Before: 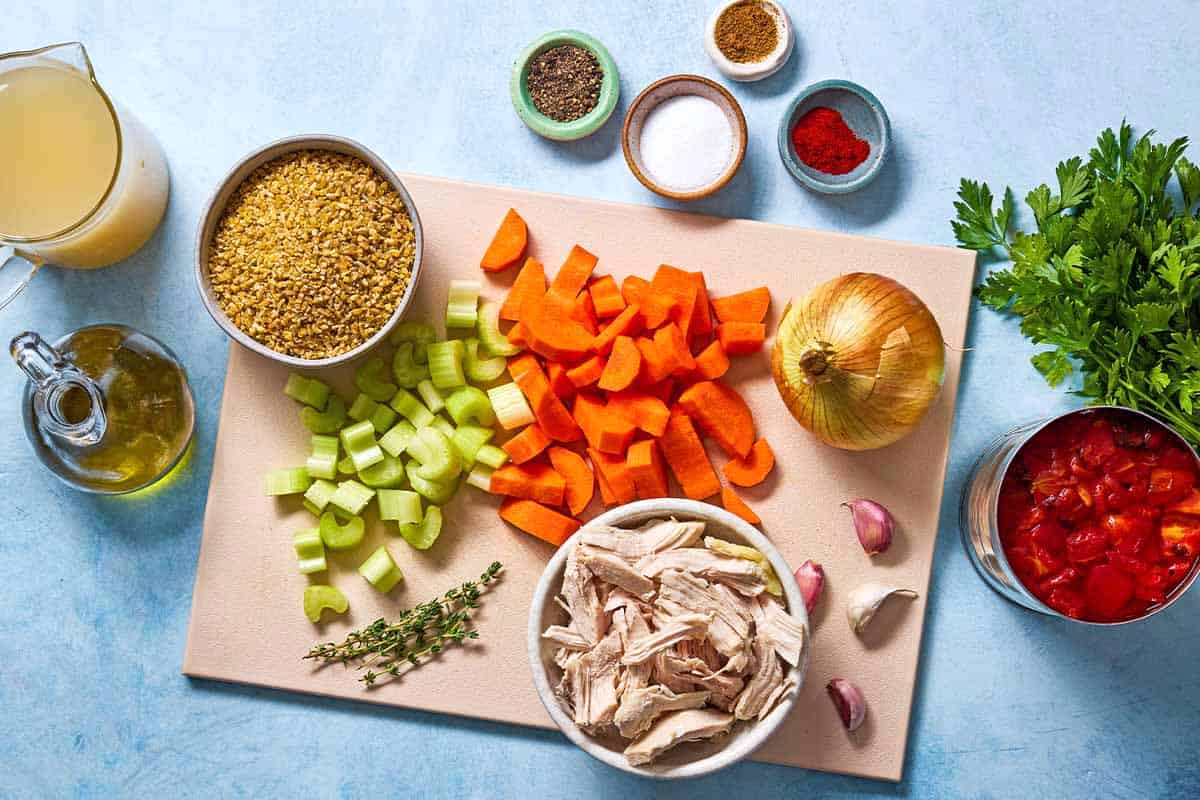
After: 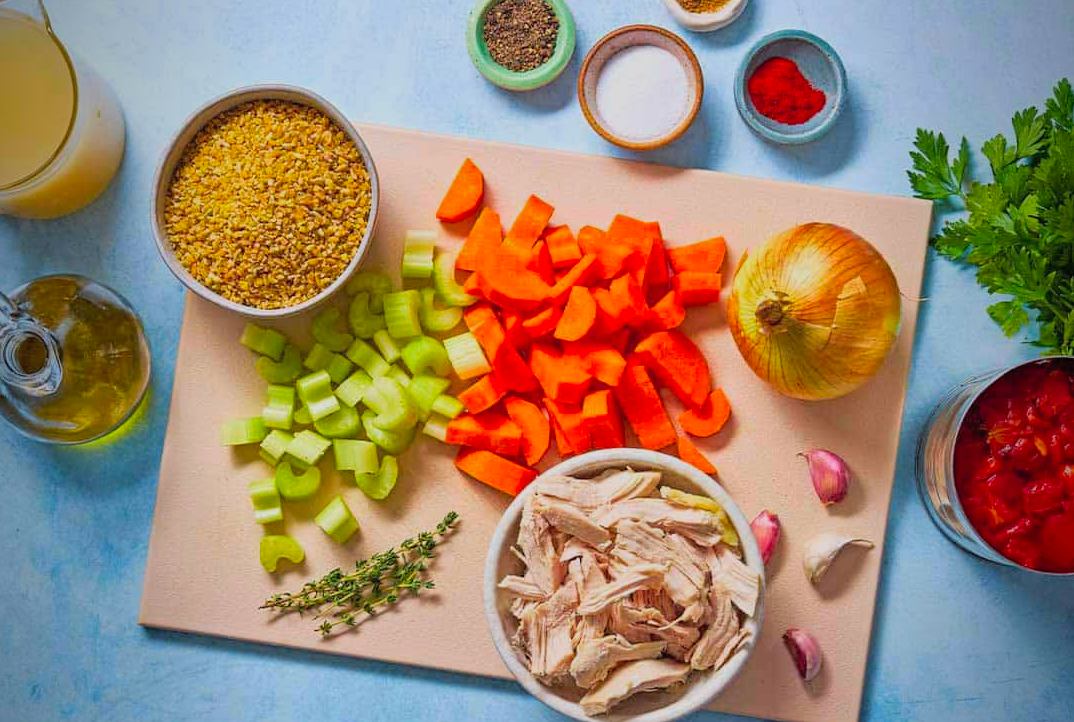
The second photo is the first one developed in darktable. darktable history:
shadows and highlights: shadows -20.27, white point adjustment -1.91, highlights -34.93
exposure: exposure -0.49 EV, compensate highlight preservation false
vignetting: fall-off start 96.17%, fall-off radius 100.09%, brightness -0.646, saturation -0.006, width/height ratio 0.614
crop: left 3.732%, top 6.355%, right 6.745%, bottom 3.301%
contrast brightness saturation: contrast 0.065, brightness 0.179, saturation 0.409
